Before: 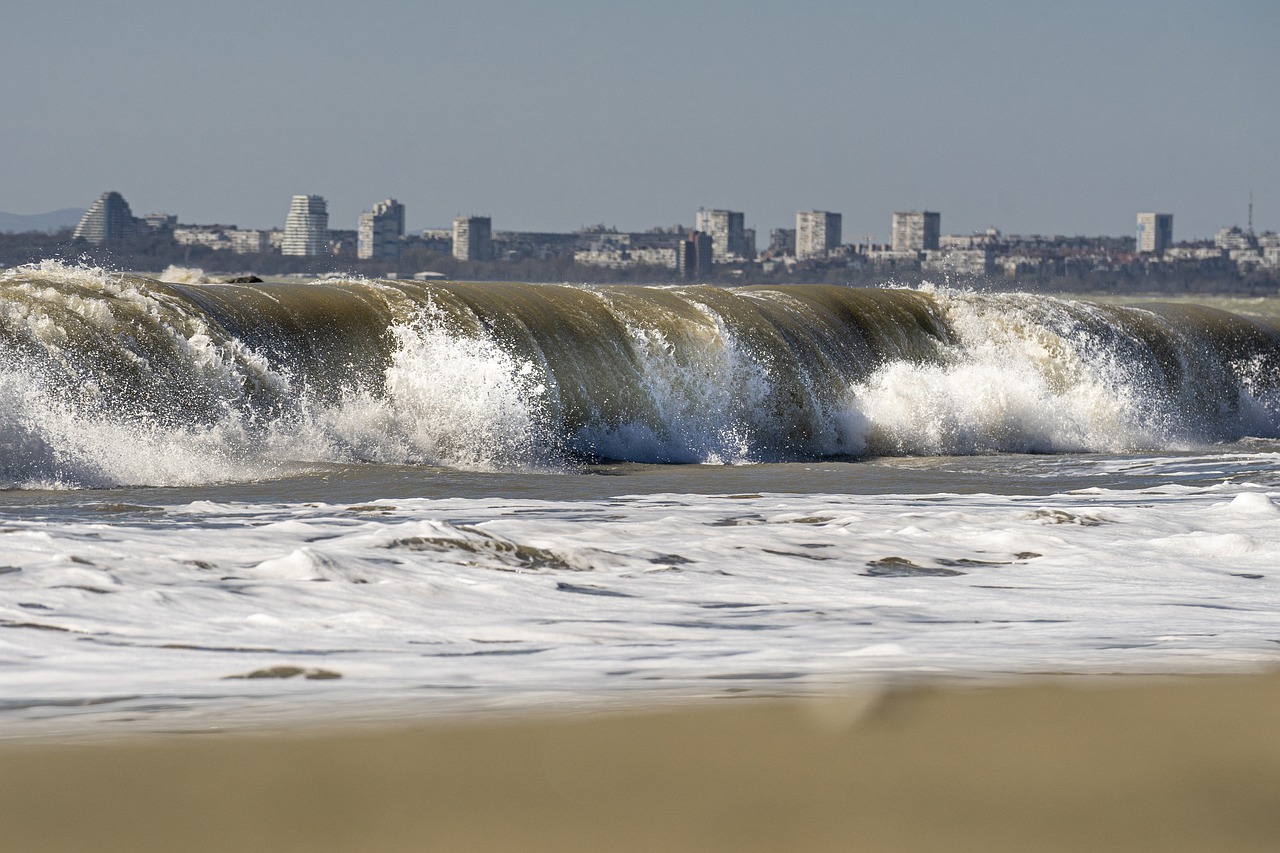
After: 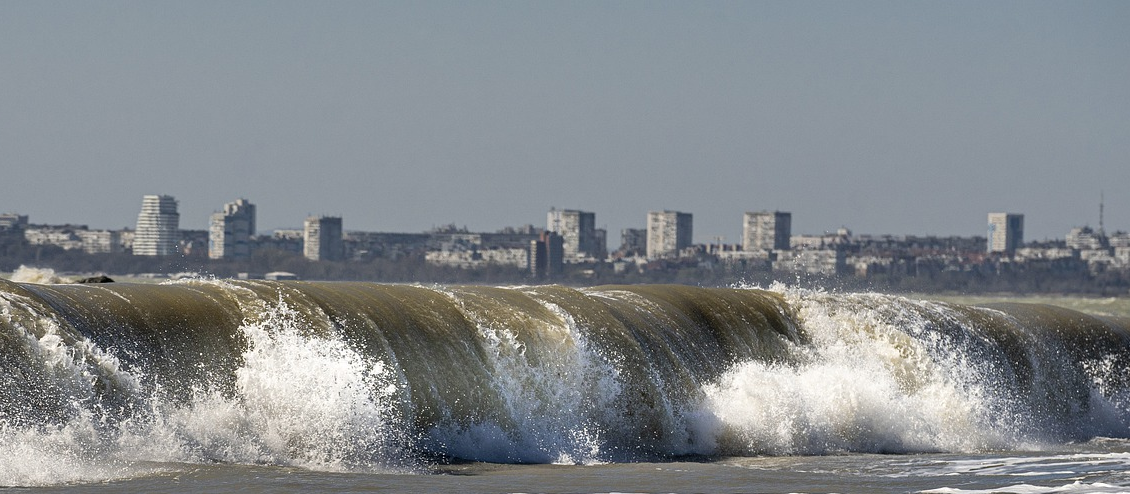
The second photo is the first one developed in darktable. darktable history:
contrast brightness saturation: saturation -0.068
crop and rotate: left 11.666%, bottom 42.045%
